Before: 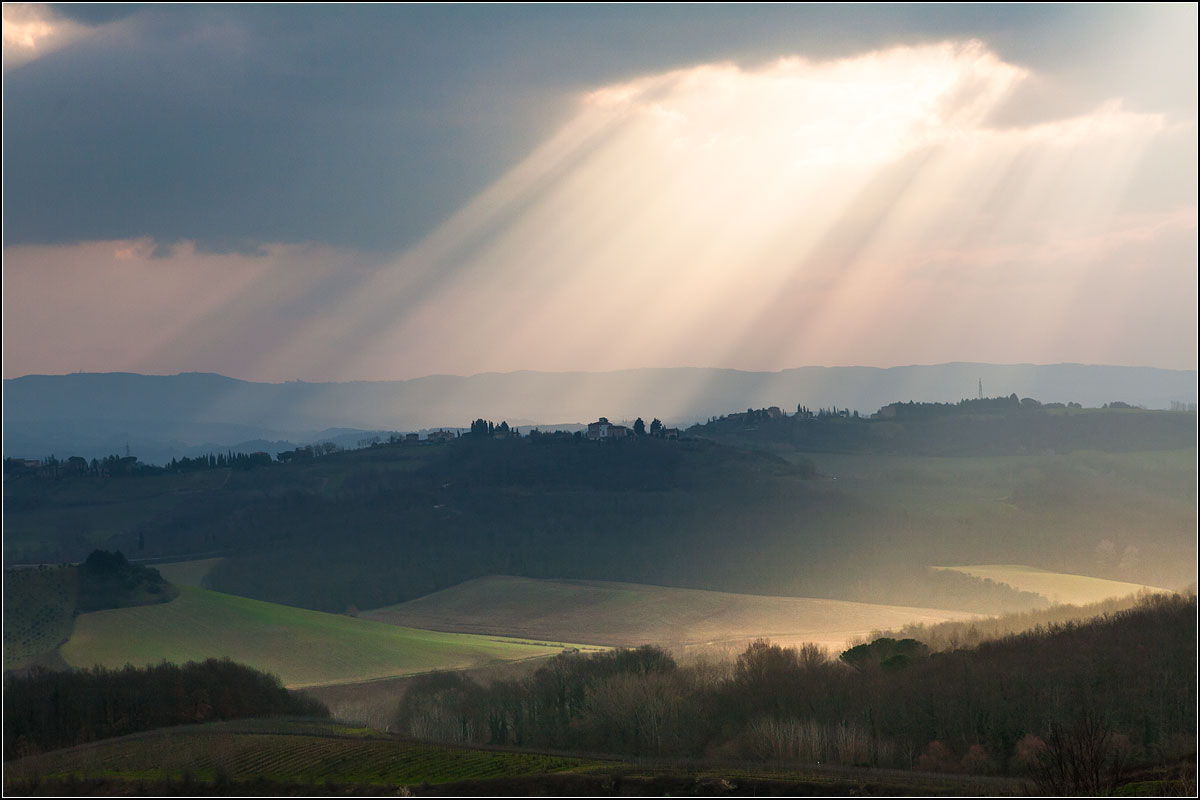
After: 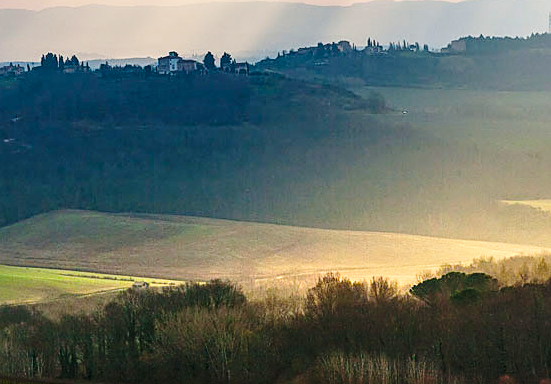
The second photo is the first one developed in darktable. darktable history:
crop: left 35.871%, top 45.78%, right 18.165%, bottom 6.107%
local contrast: detail 130%
base curve: curves: ch0 [(0, 0) (0.028, 0.03) (0.121, 0.232) (0.46, 0.748) (0.859, 0.968) (1, 1)], preserve colors none
sharpen: on, module defaults
color balance rgb: perceptual saturation grading › global saturation 30.165%, global vibrance 14.161%
